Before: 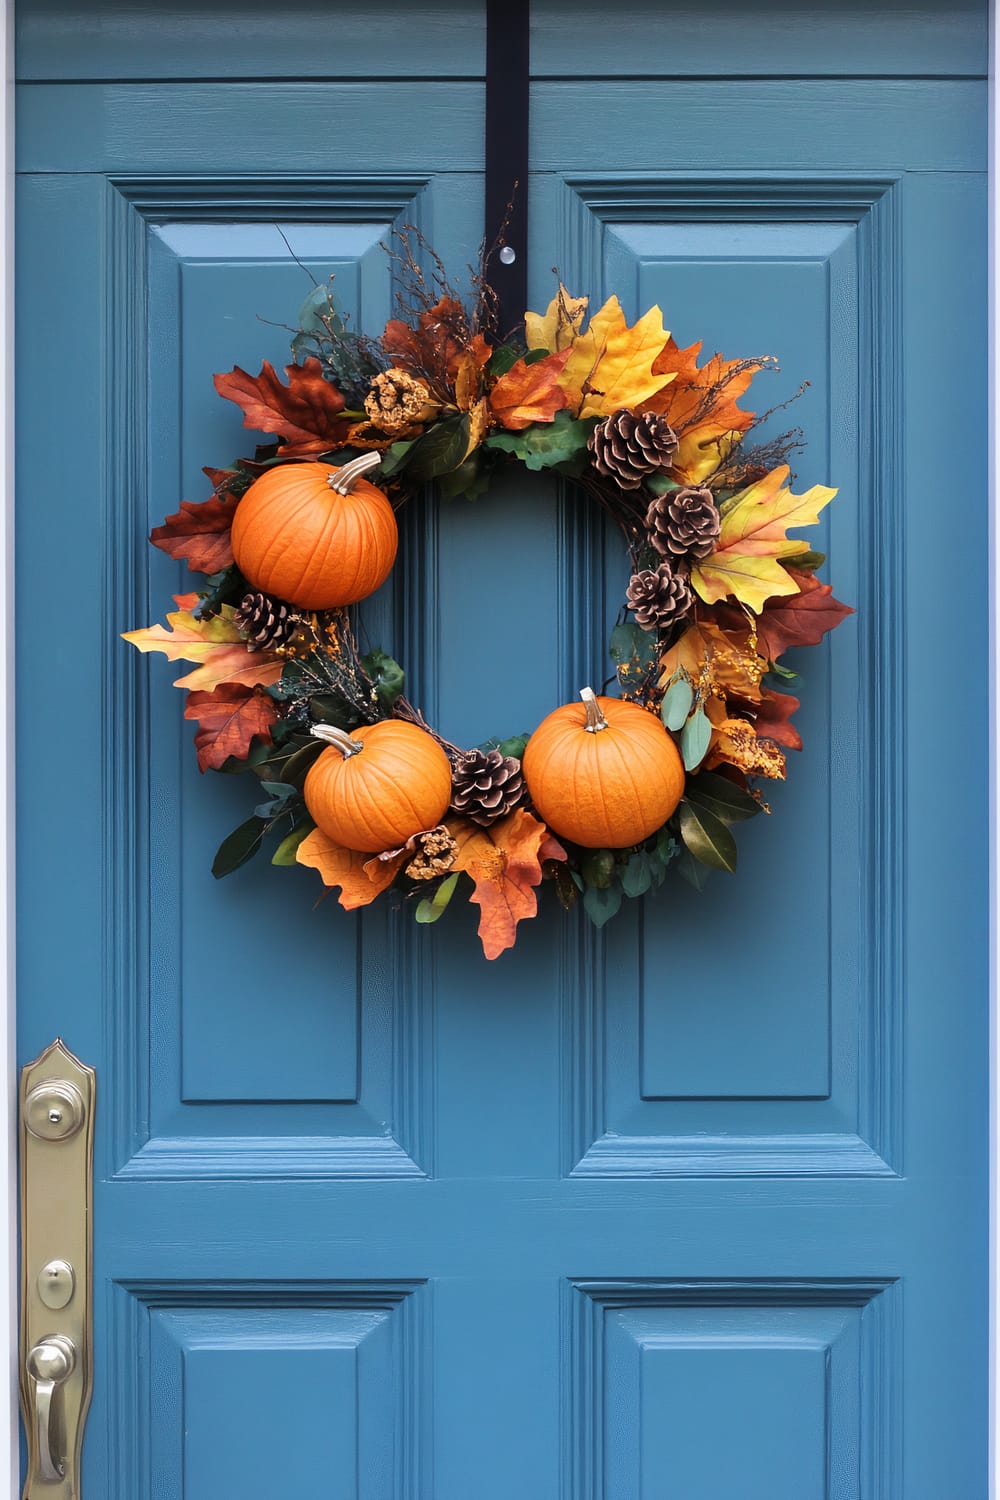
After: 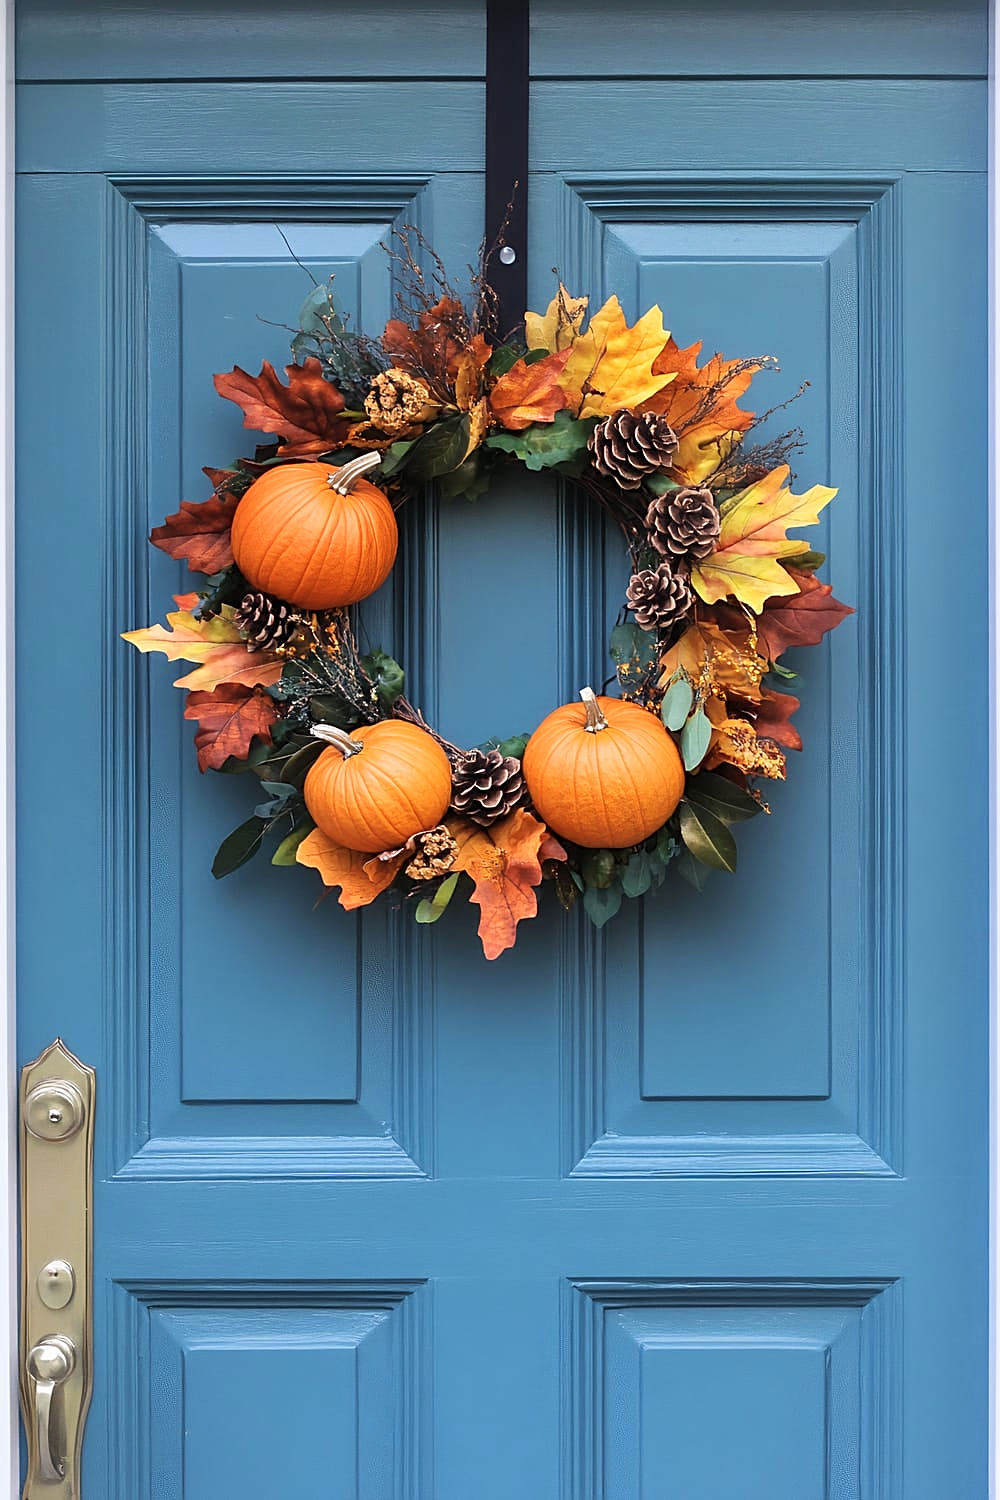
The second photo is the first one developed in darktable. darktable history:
contrast brightness saturation: contrast 0.047, brightness 0.063, saturation 0.01
sharpen: on, module defaults
